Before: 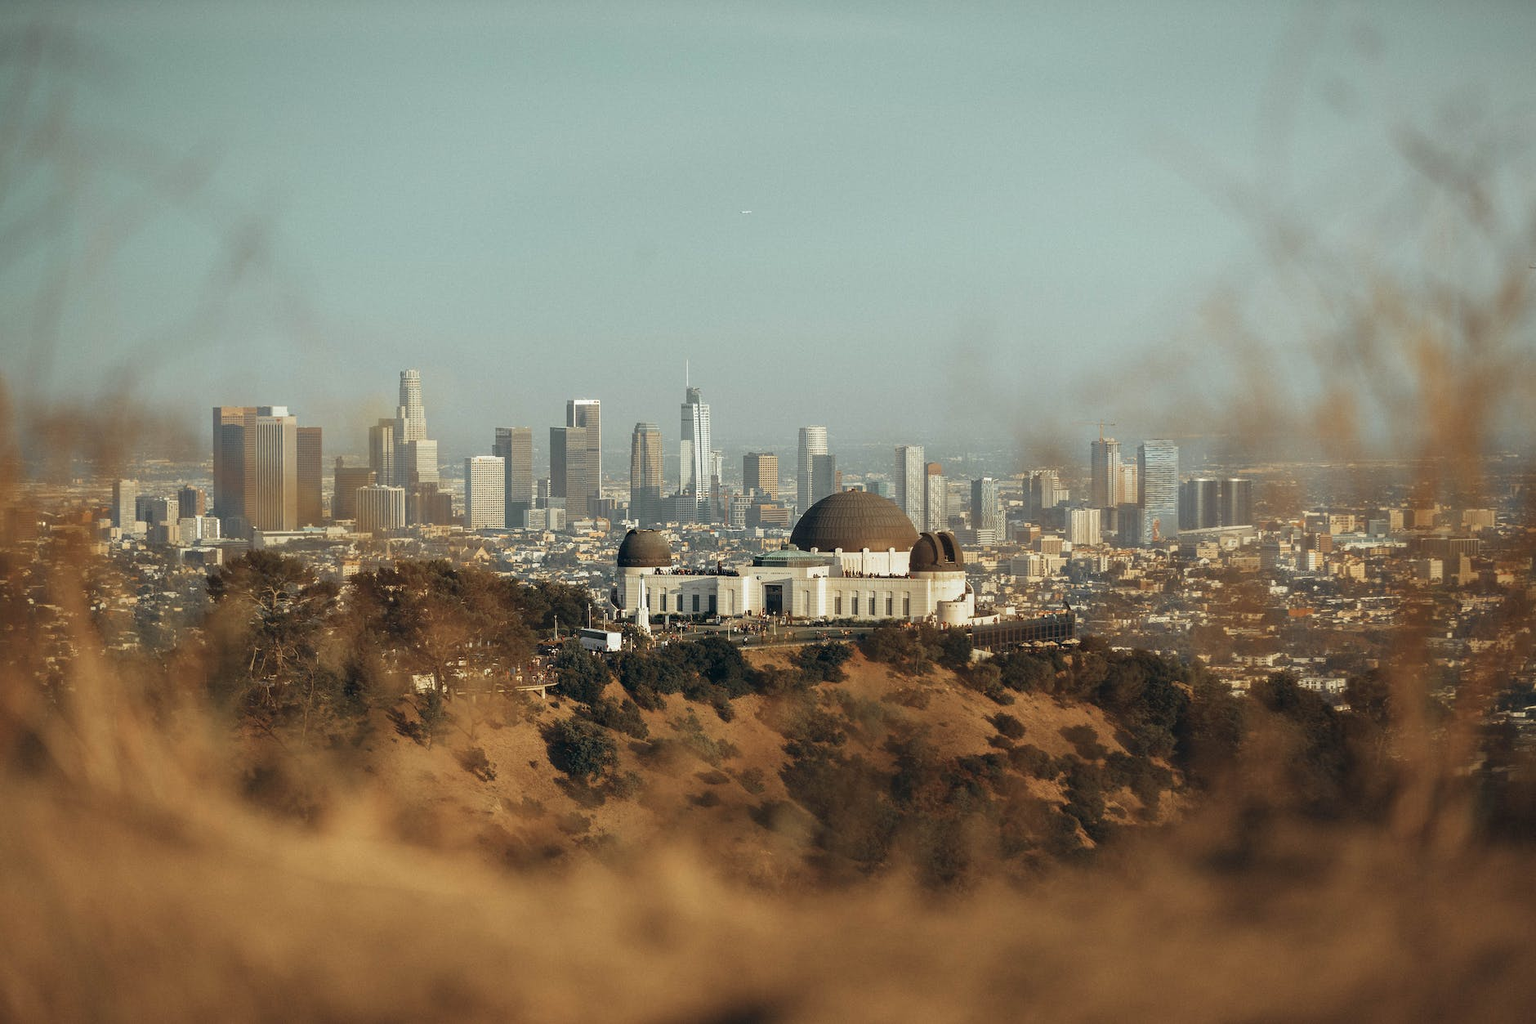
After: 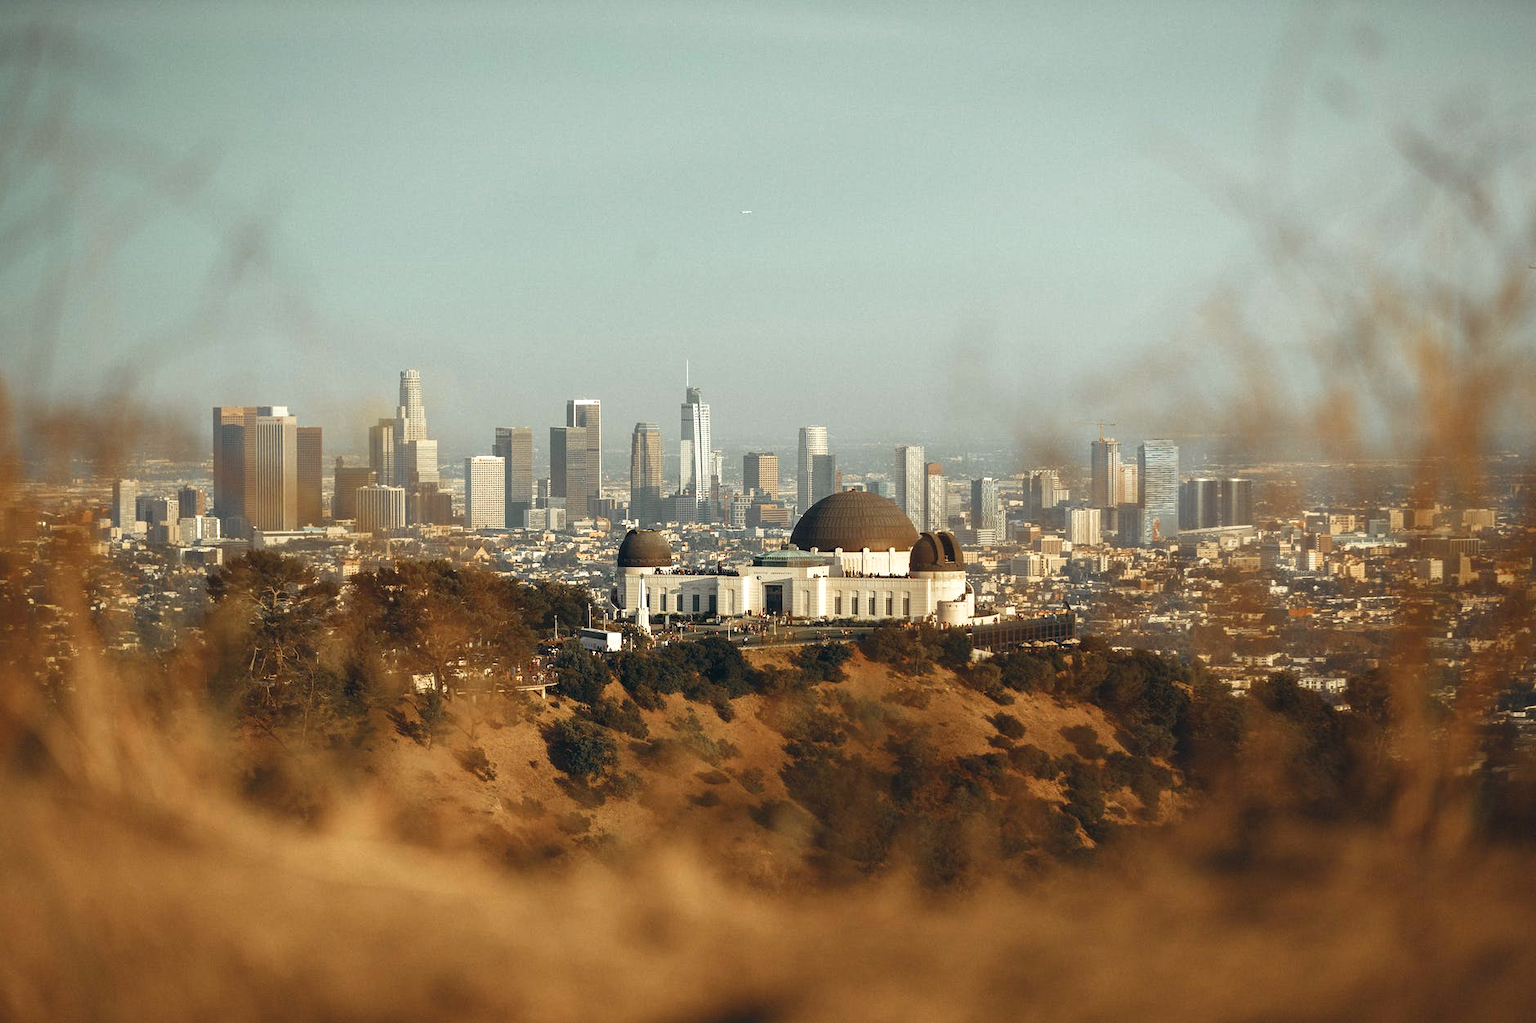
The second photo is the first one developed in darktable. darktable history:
color zones: curves: ch1 [(0, 0.525) (0.143, 0.556) (0.286, 0.52) (0.429, 0.5) (0.571, 0.5) (0.714, 0.5) (0.857, 0.503) (1, 0.525)]
color balance rgb: shadows lift › chroma 1%, shadows lift › hue 28.8°, power › hue 60°, highlights gain › chroma 1%, highlights gain › hue 60°, global offset › luminance 0.25%, perceptual saturation grading › highlights -20%, perceptual saturation grading › shadows 20%, perceptual brilliance grading › highlights 10%, perceptual brilliance grading › shadows -5%, global vibrance 19.67%
